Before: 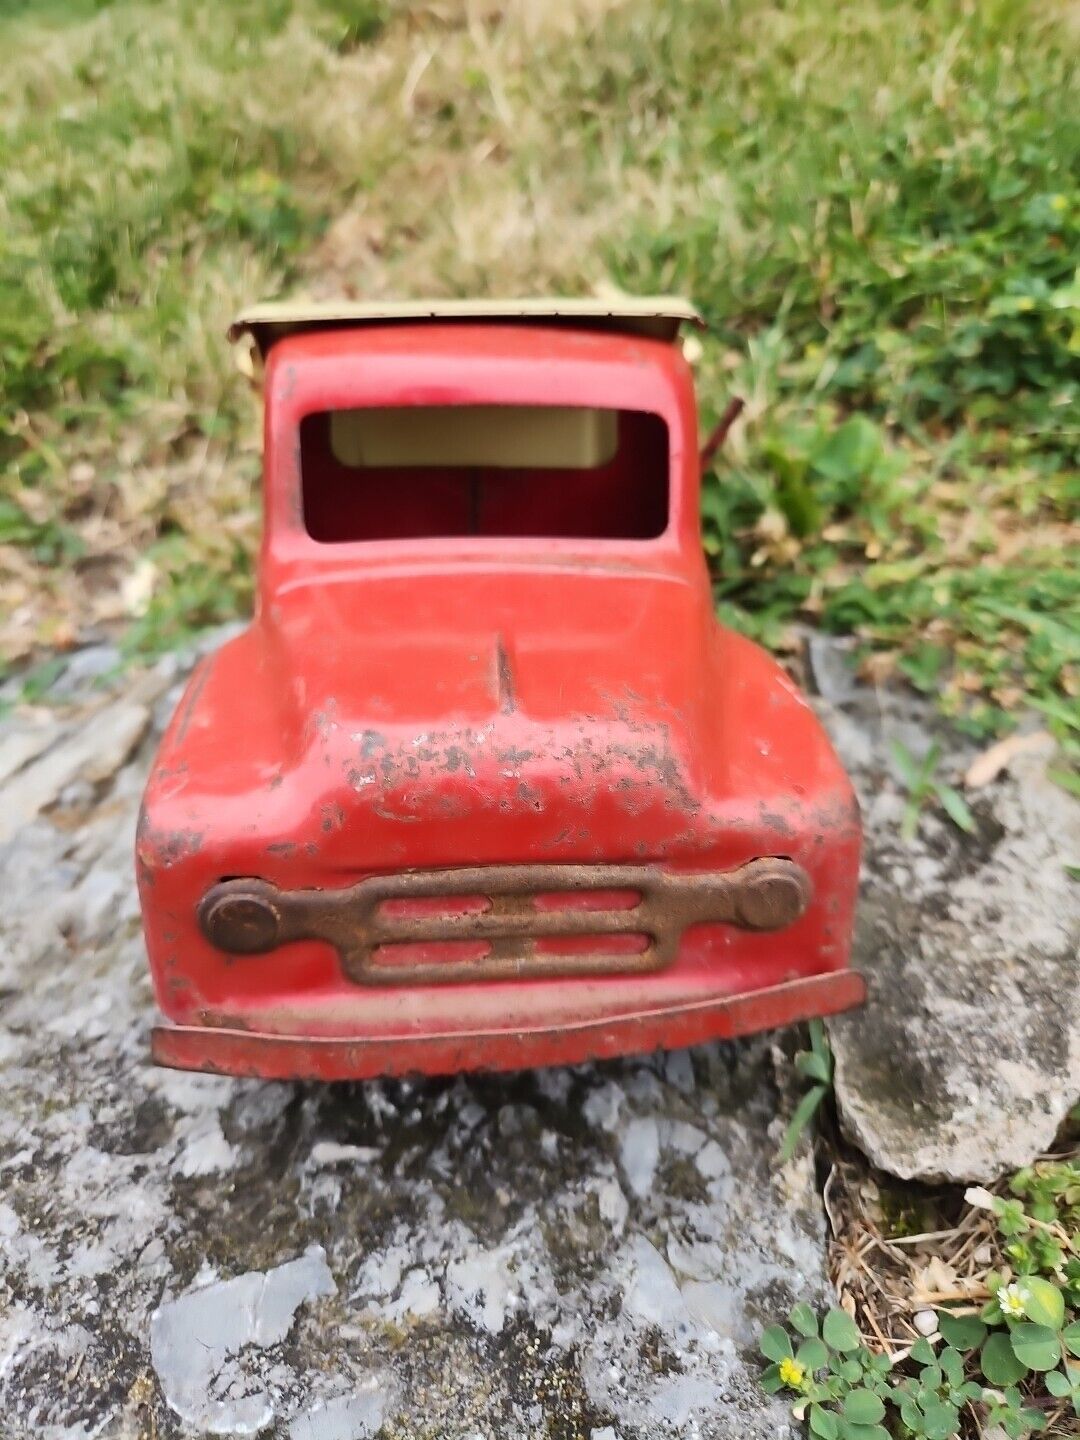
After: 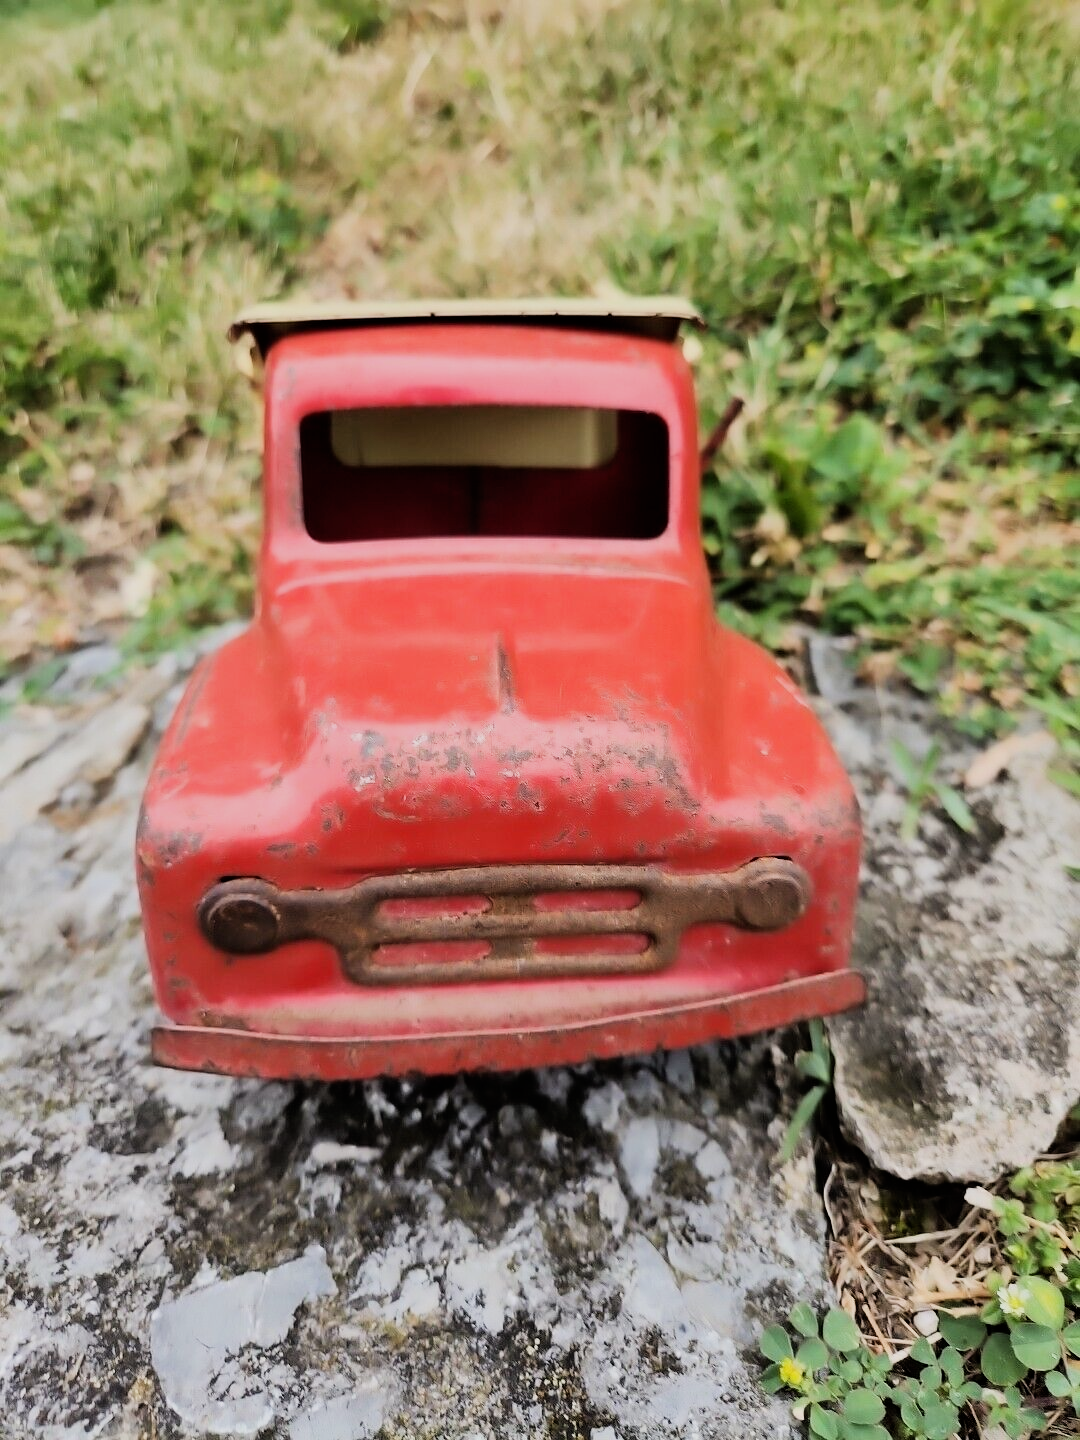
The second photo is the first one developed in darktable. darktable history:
shadows and highlights: shadows 29.61, highlights -30.47, low approximation 0.01, soften with gaussian
filmic rgb: black relative exposure -7.65 EV, white relative exposure 4.56 EV, hardness 3.61, contrast 1.25
exposure: compensate highlight preservation false
